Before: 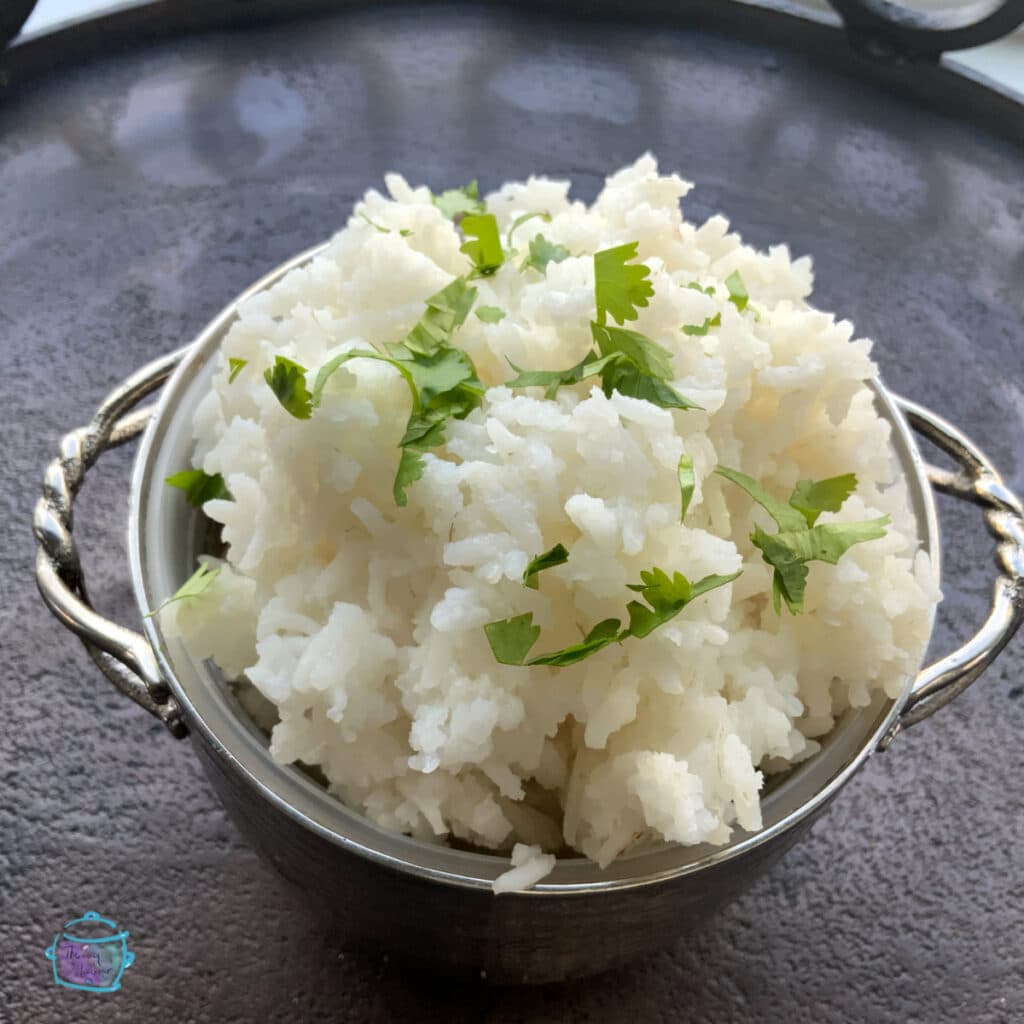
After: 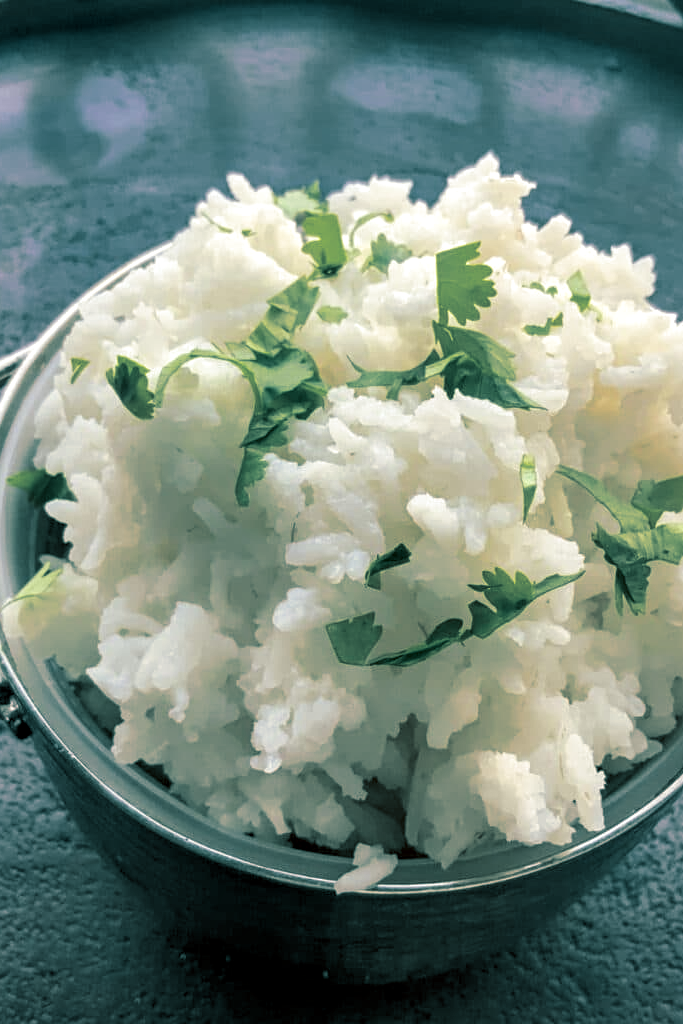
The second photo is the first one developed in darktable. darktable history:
crop and rotate: left 15.446%, right 17.836%
local contrast: detail 130%
split-toning: shadows › hue 186.43°, highlights › hue 49.29°, compress 30.29%
sharpen: amount 0.2
